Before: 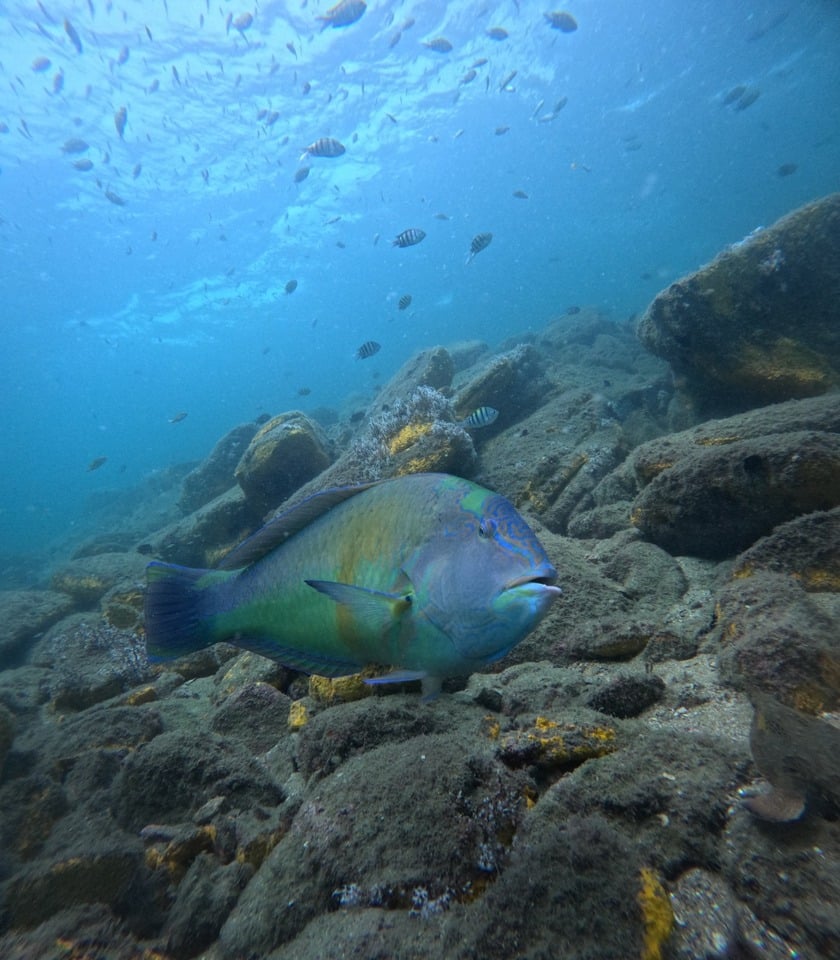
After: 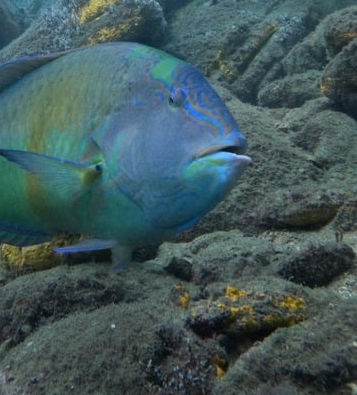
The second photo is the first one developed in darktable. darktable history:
crop: left 36.934%, top 44.928%, right 20.508%, bottom 13.843%
